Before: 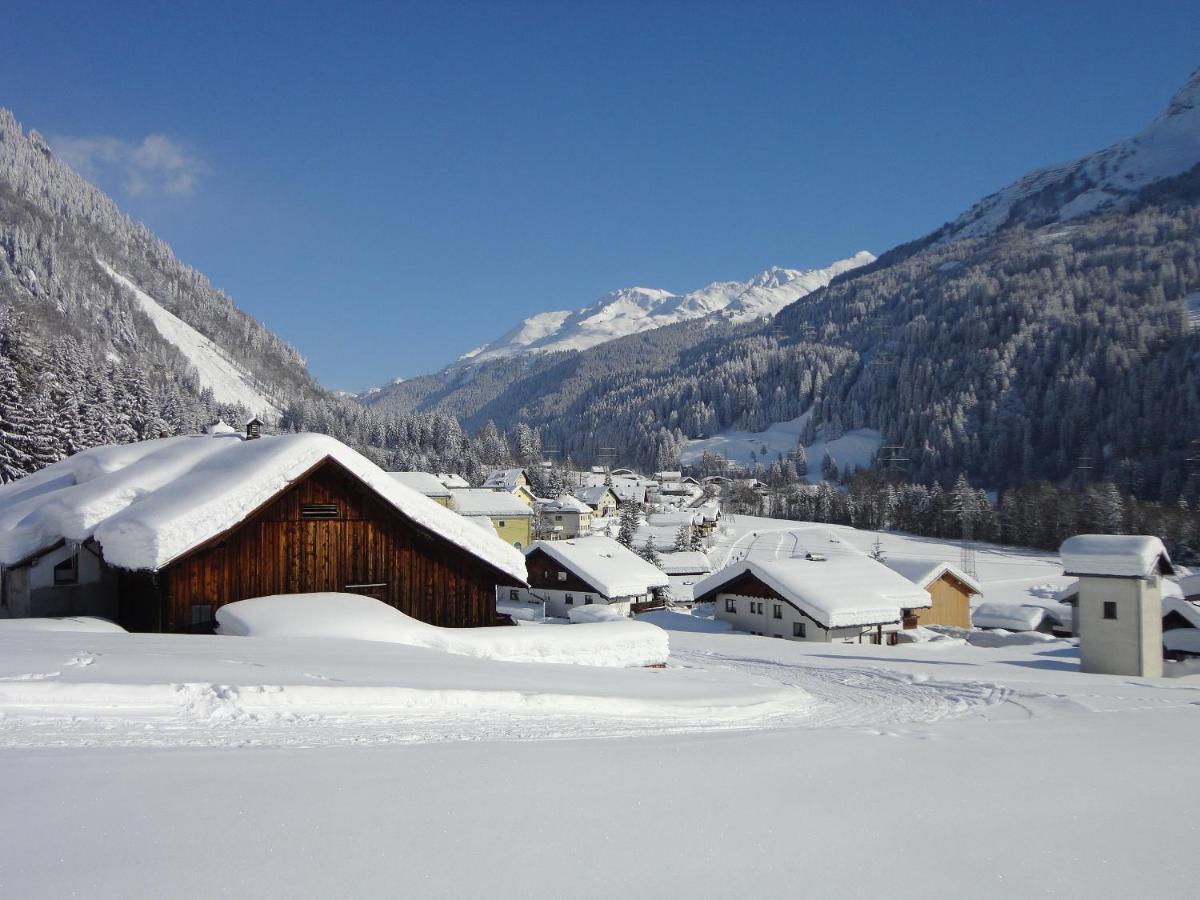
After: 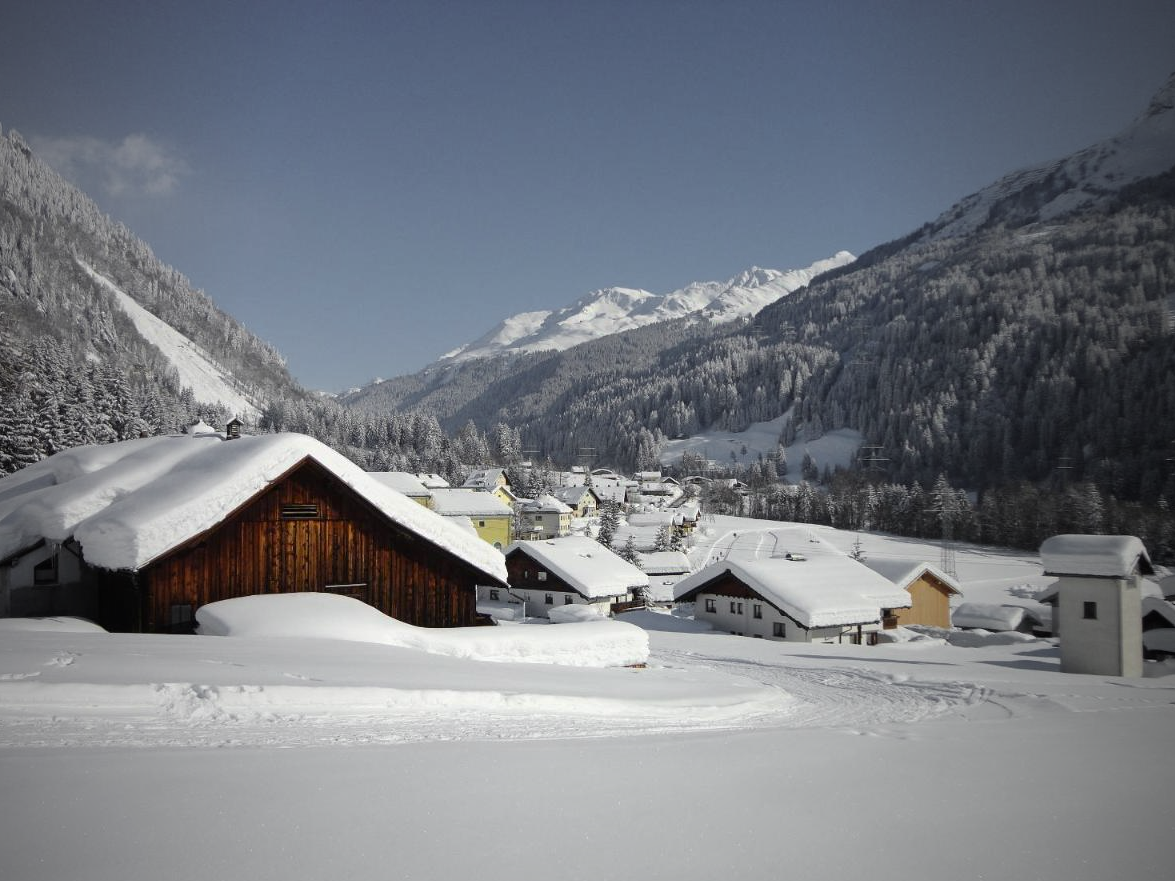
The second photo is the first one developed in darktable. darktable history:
crop: left 1.743%, right 0.268%, bottom 2.011%
color zones: curves: ch1 [(0.25, 0.61) (0.75, 0.248)]
contrast brightness saturation: contrast 0.01, saturation -0.05
vignetting: fall-off start 72.14%, fall-off radius 108.07%, brightness -0.713, saturation -0.488, center (-0.054, -0.359), width/height ratio 0.729
